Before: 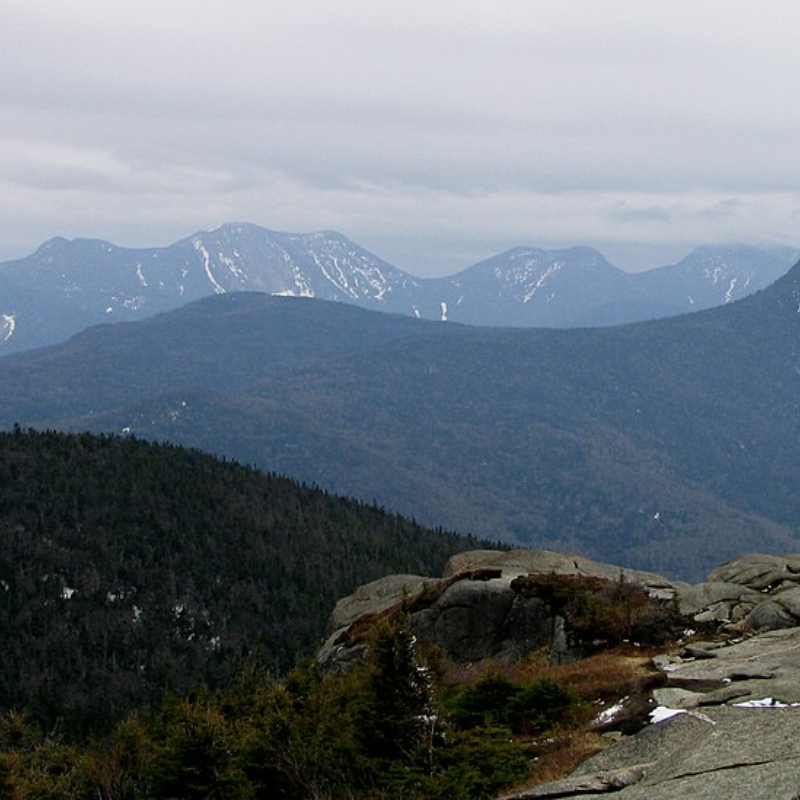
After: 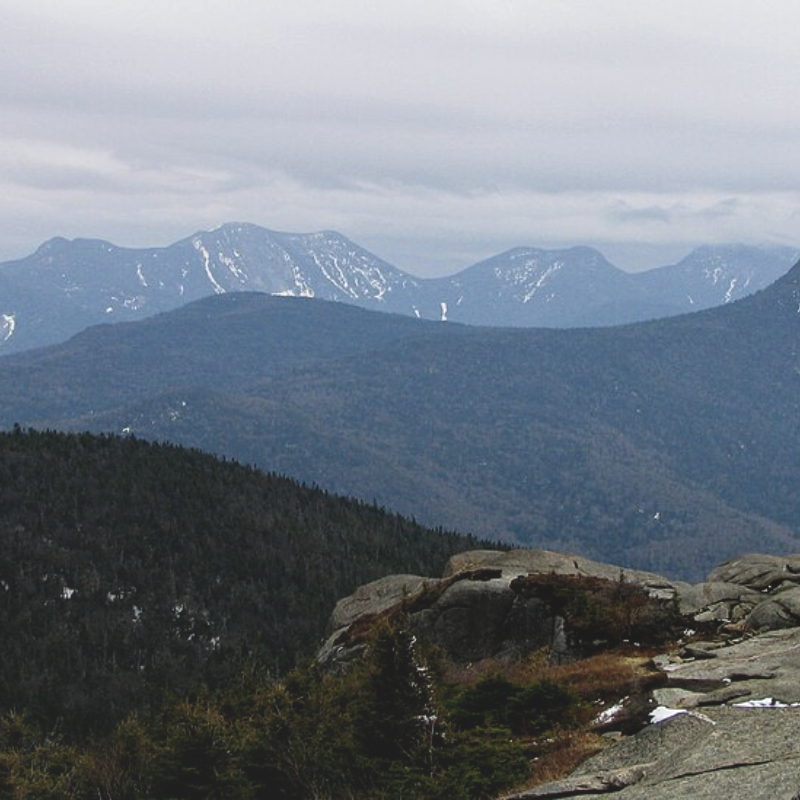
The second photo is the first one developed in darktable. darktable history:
local contrast: on, module defaults
exposure: black level correction -0.015, compensate highlight preservation false
